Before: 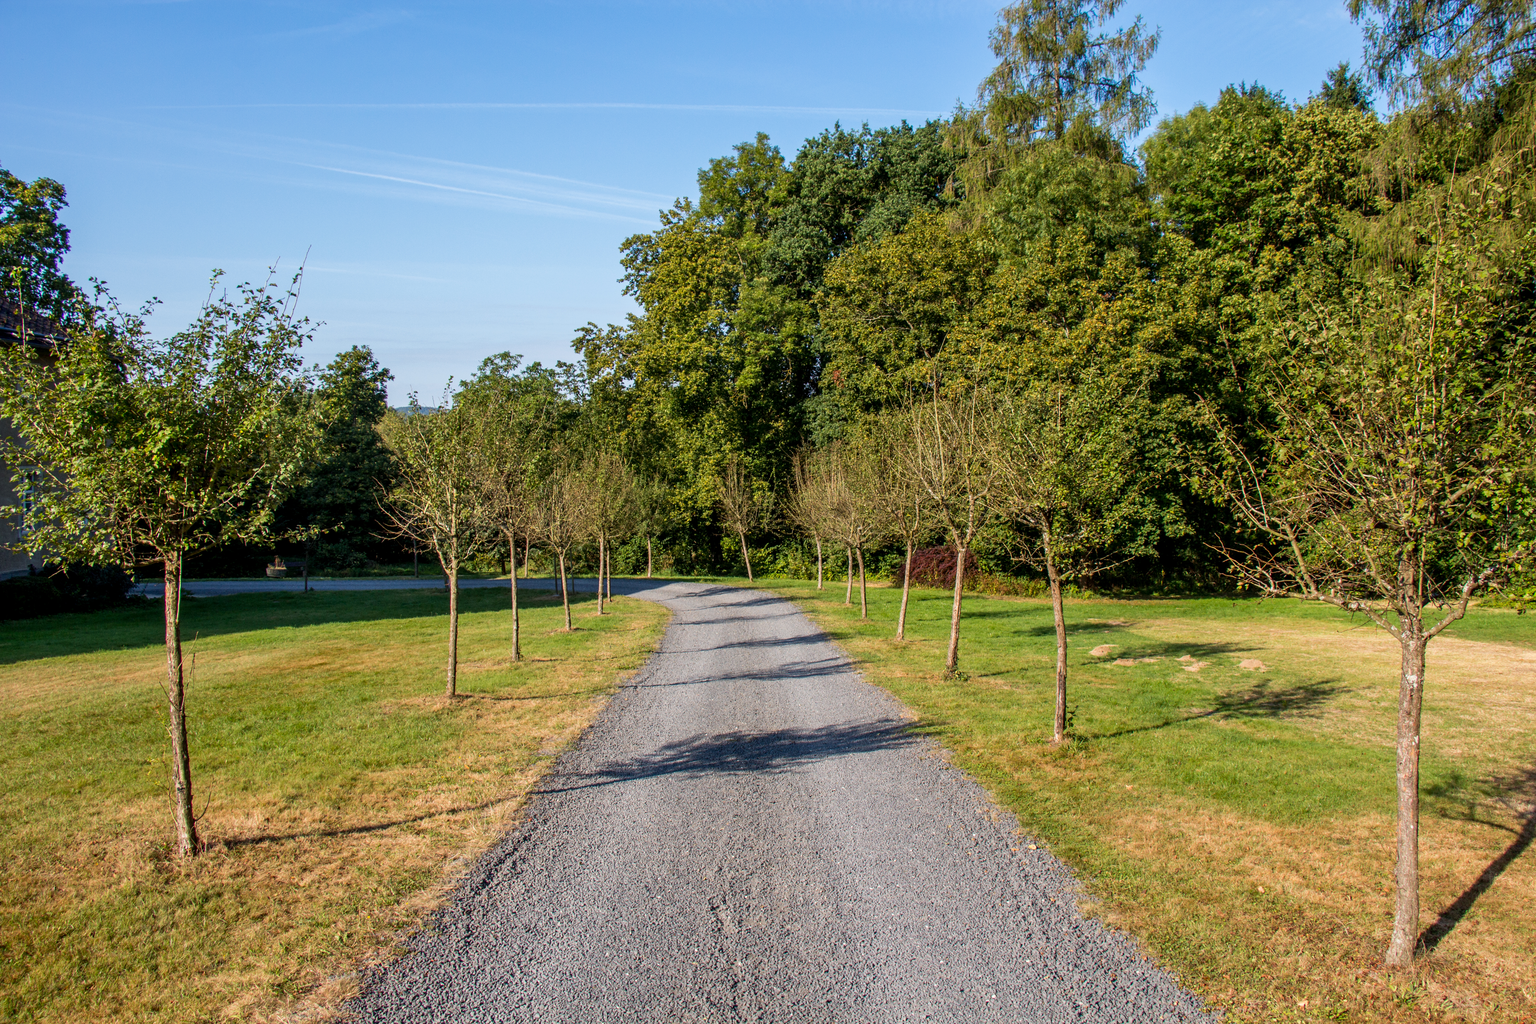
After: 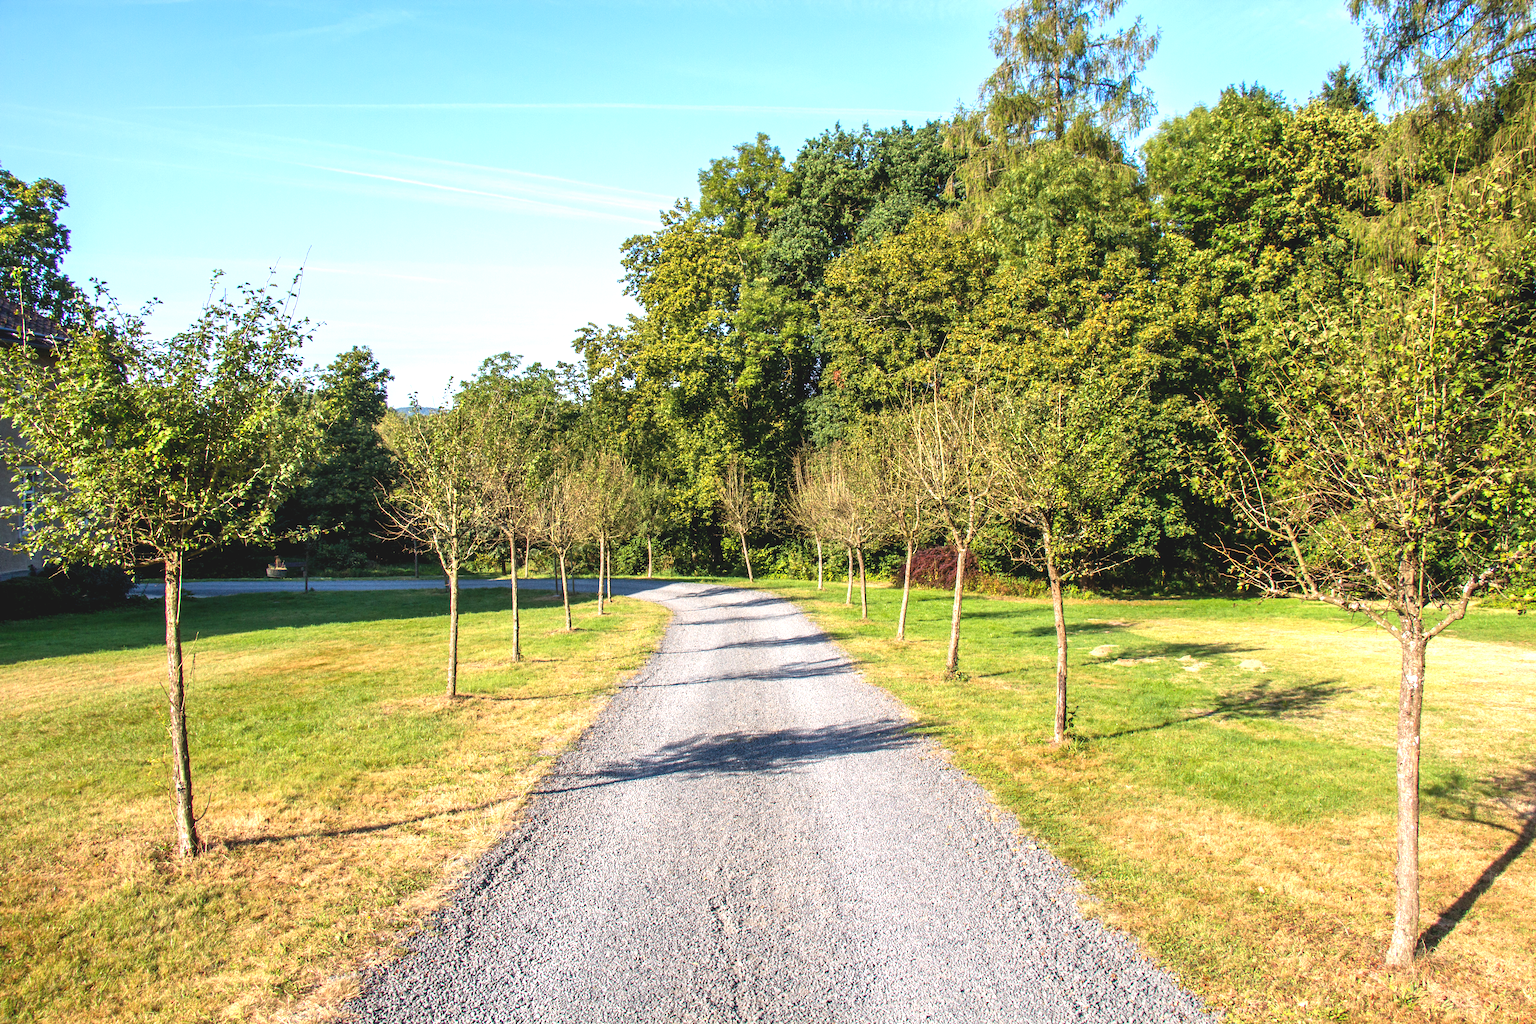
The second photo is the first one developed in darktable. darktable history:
exposure: black level correction -0.005, exposure 1.002 EV, compensate highlight preservation false
